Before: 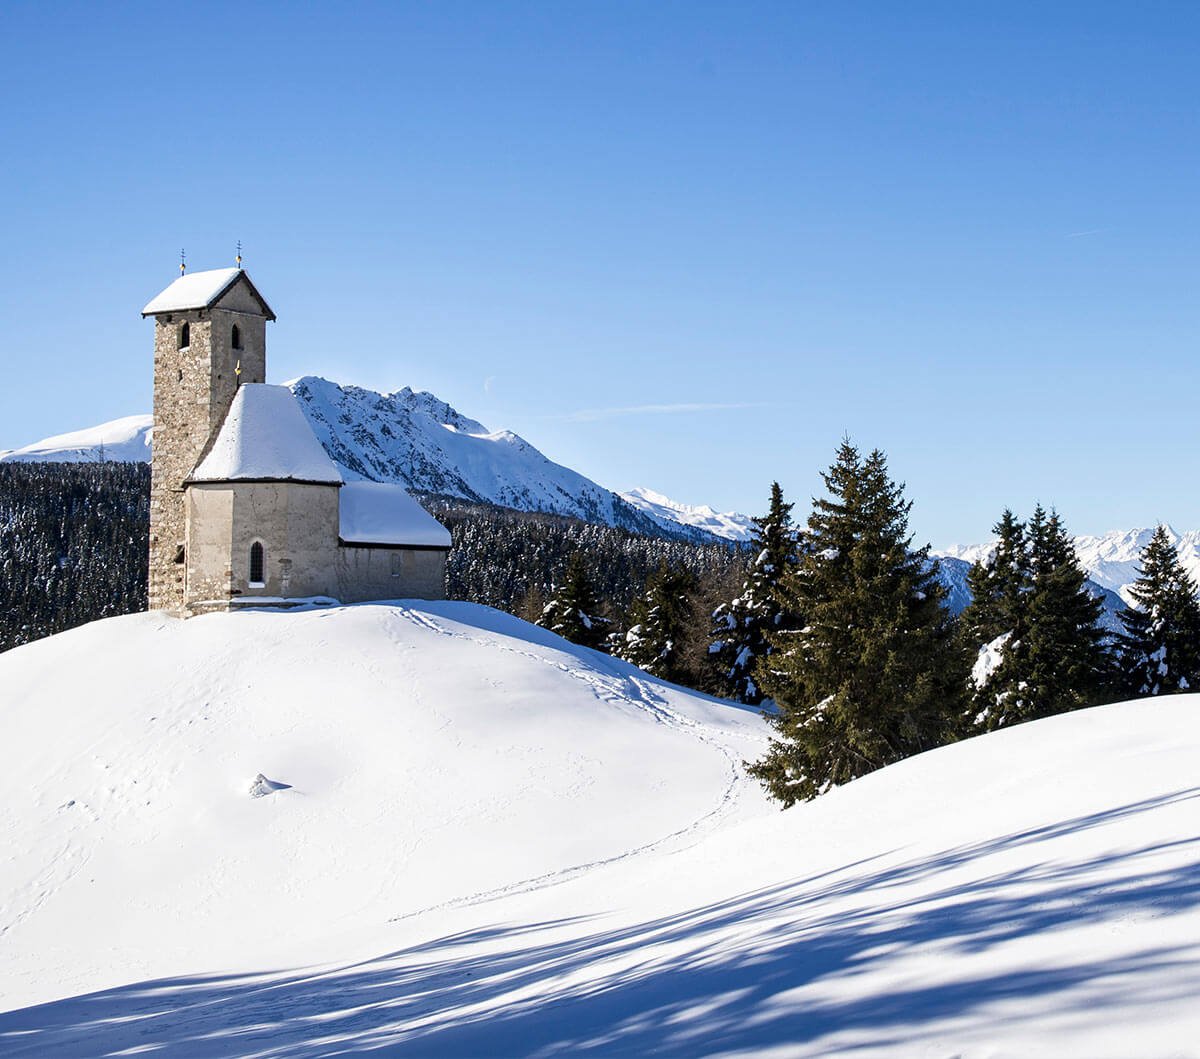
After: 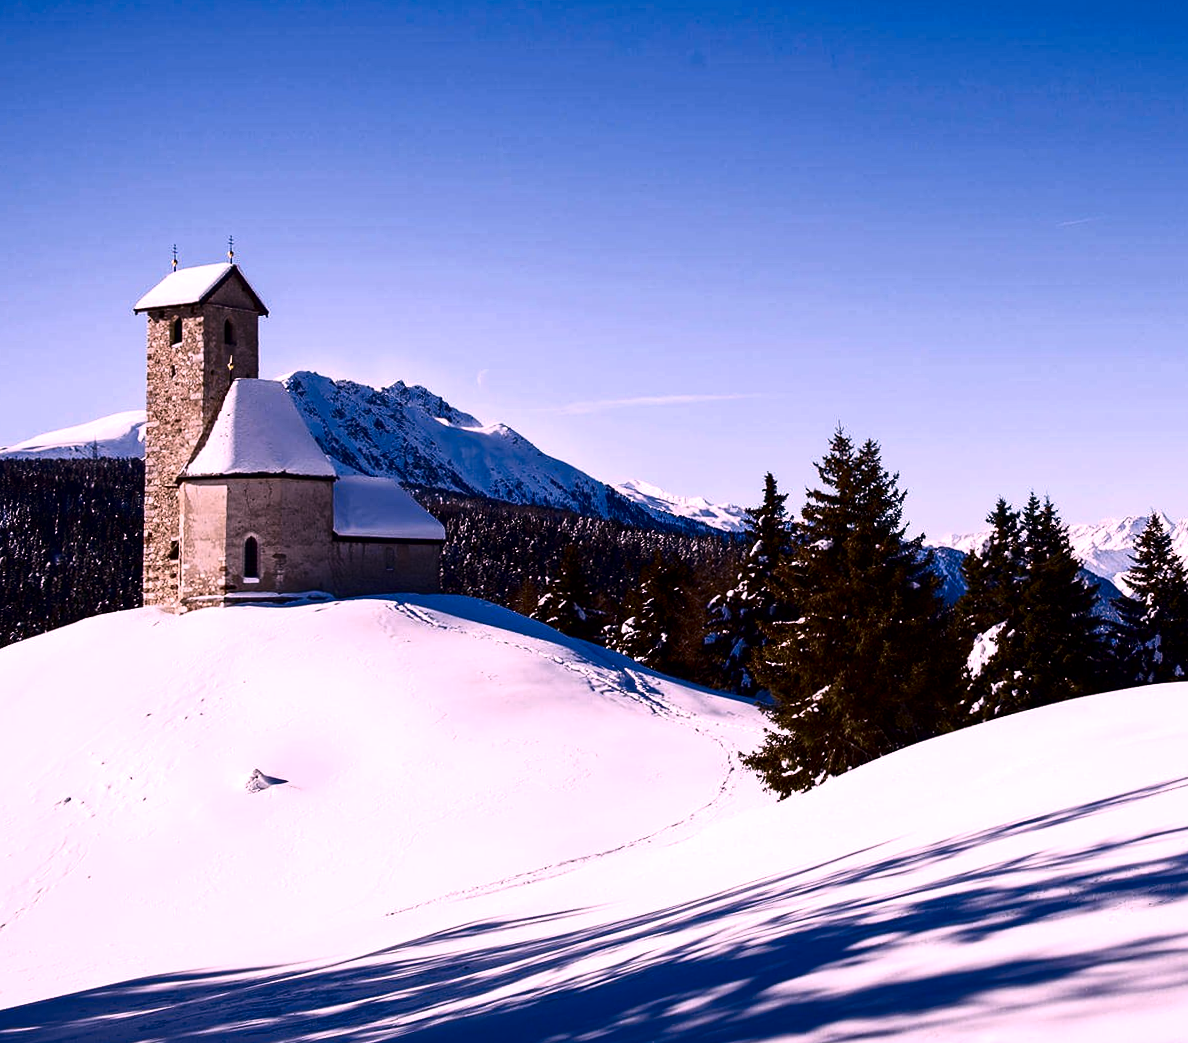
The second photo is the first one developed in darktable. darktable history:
white balance: red 1.188, blue 1.11
contrast brightness saturation: contrast 0.09, brightness -0.59, saturation 0.17
tone curve: curves: ch0 [(0, 0) (0.739, 0.837) (1, 1)]; ch1 [(0, 0) (0.226, 0.261) (0.383, 0.397) (0.462, 0.473) (0.498, 0.502) (0.521, 0.52) (0.578, 0.57) (1, 1)]; ch2 [(0, 0) (0.438, 0.456) (0.5, 0.5) (0.547, 0.557) (0.597, 0.58) (0.629, 0.603) (1, 1)], color space Lab, independent channels, preserve colors none
rotate and perspective: rotation -0.45°, automatic cropping original format, crop left 0.008, crop right 0.992, crop top 0.012, crop bottom 0.988
